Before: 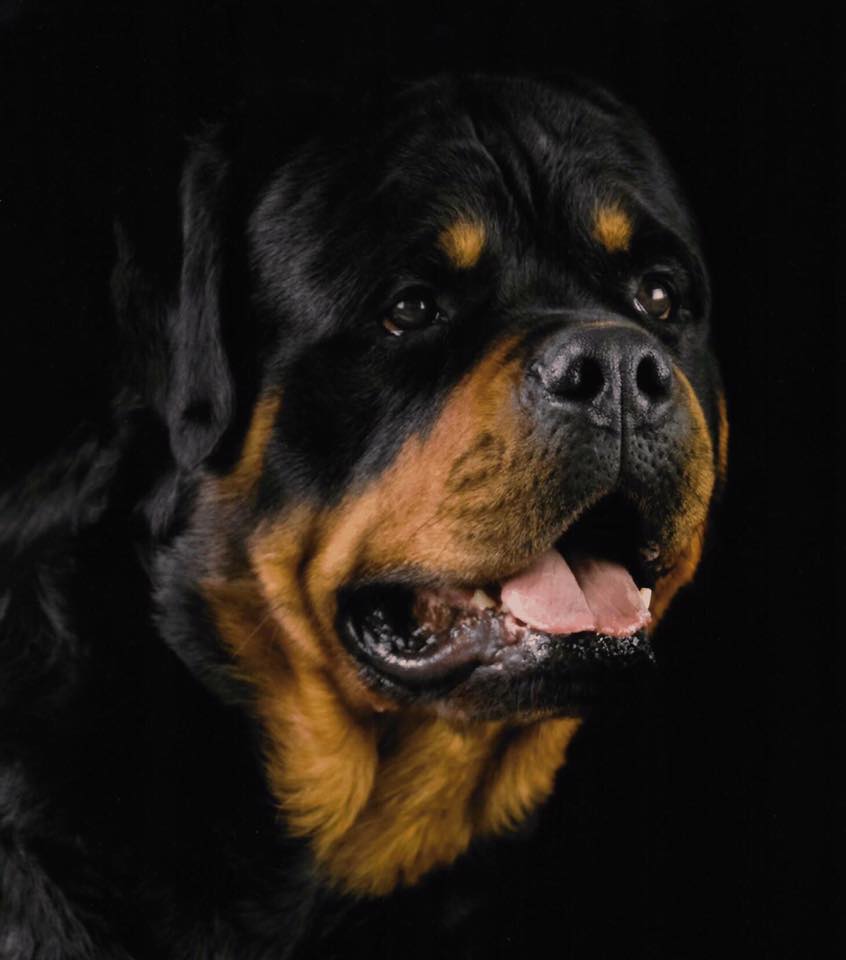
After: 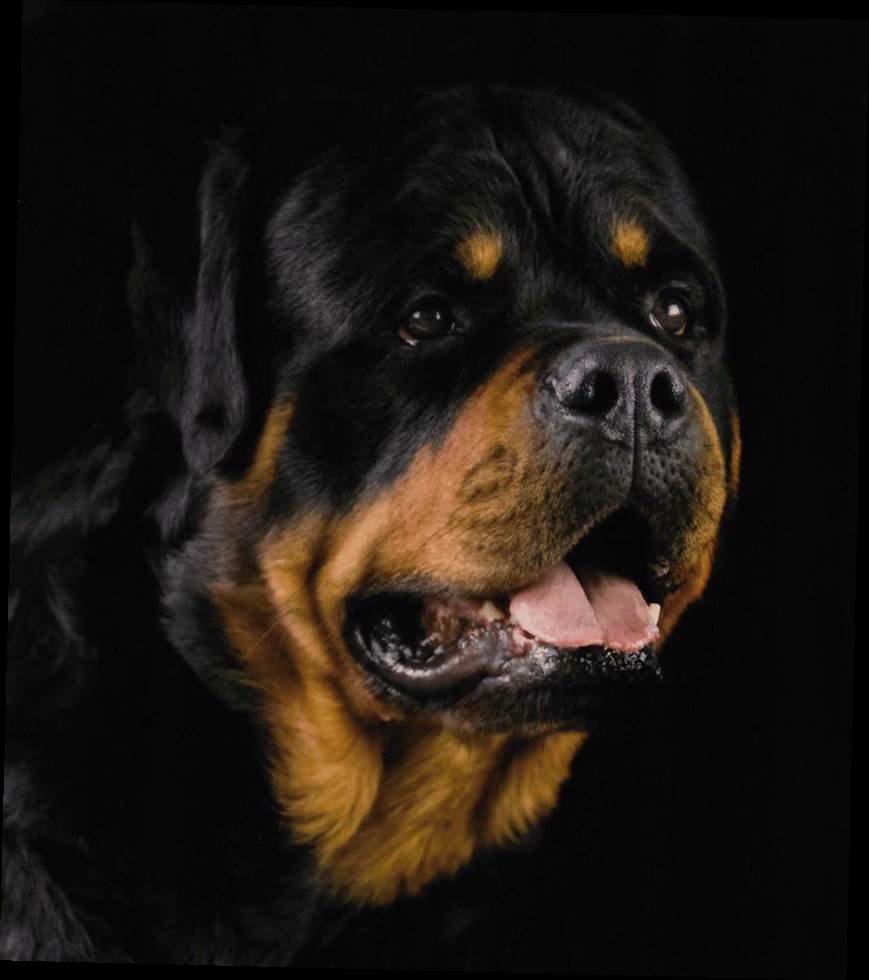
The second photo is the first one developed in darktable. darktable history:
crop and rotate: angle -1.39°
